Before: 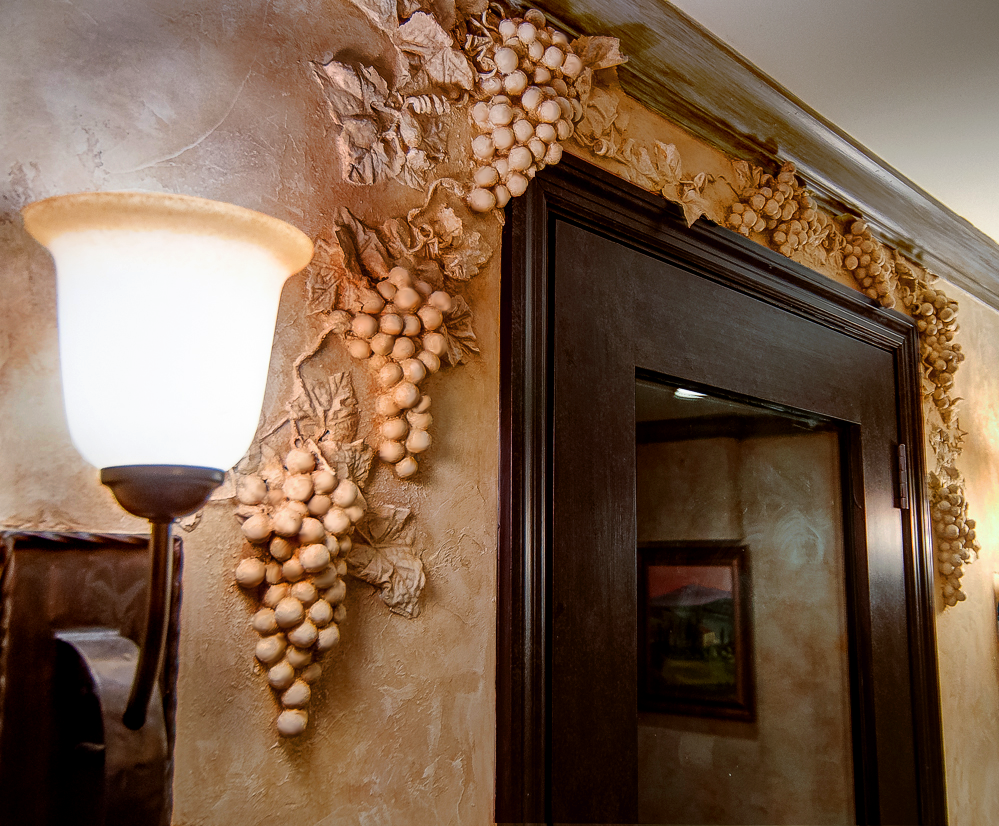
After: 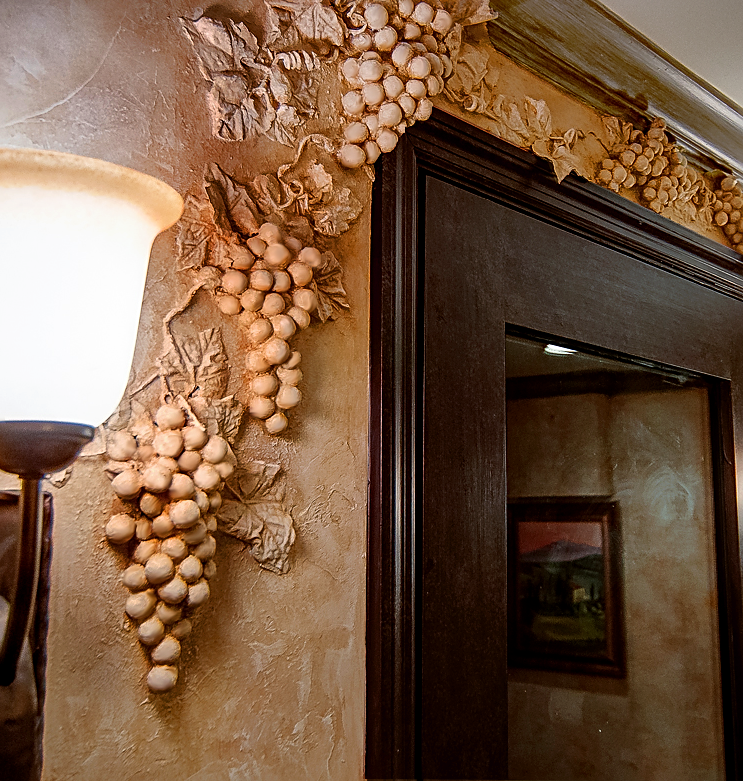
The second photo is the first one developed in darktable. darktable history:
sharpen: on, module defaults
crop and rotate: left 13.086%, top 5.338%, right 12.54%
